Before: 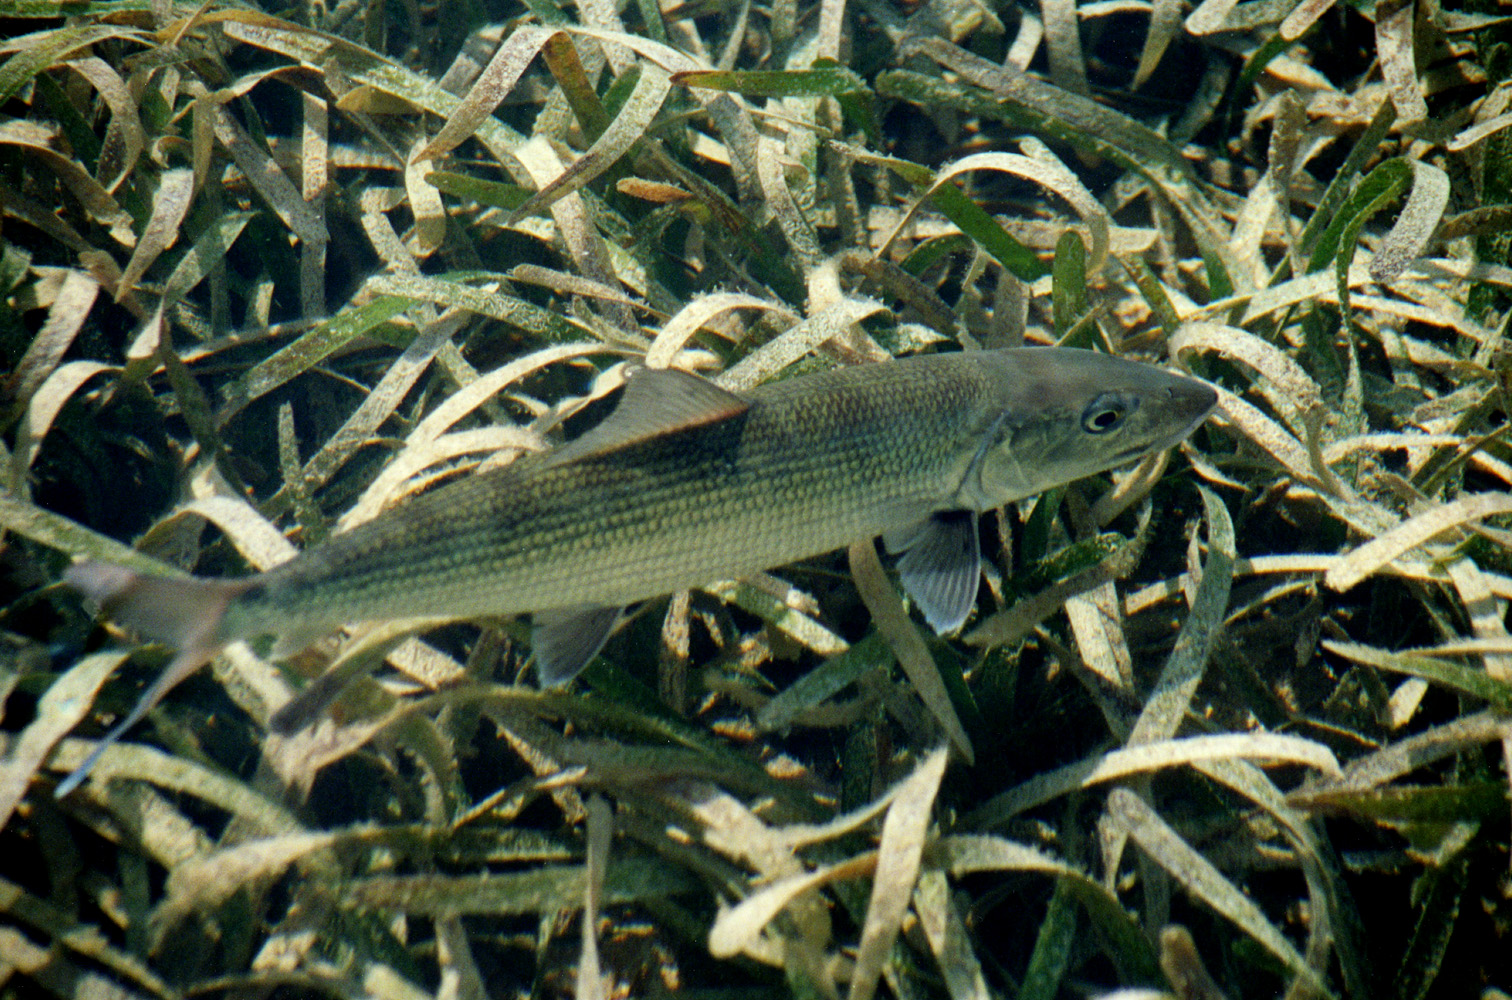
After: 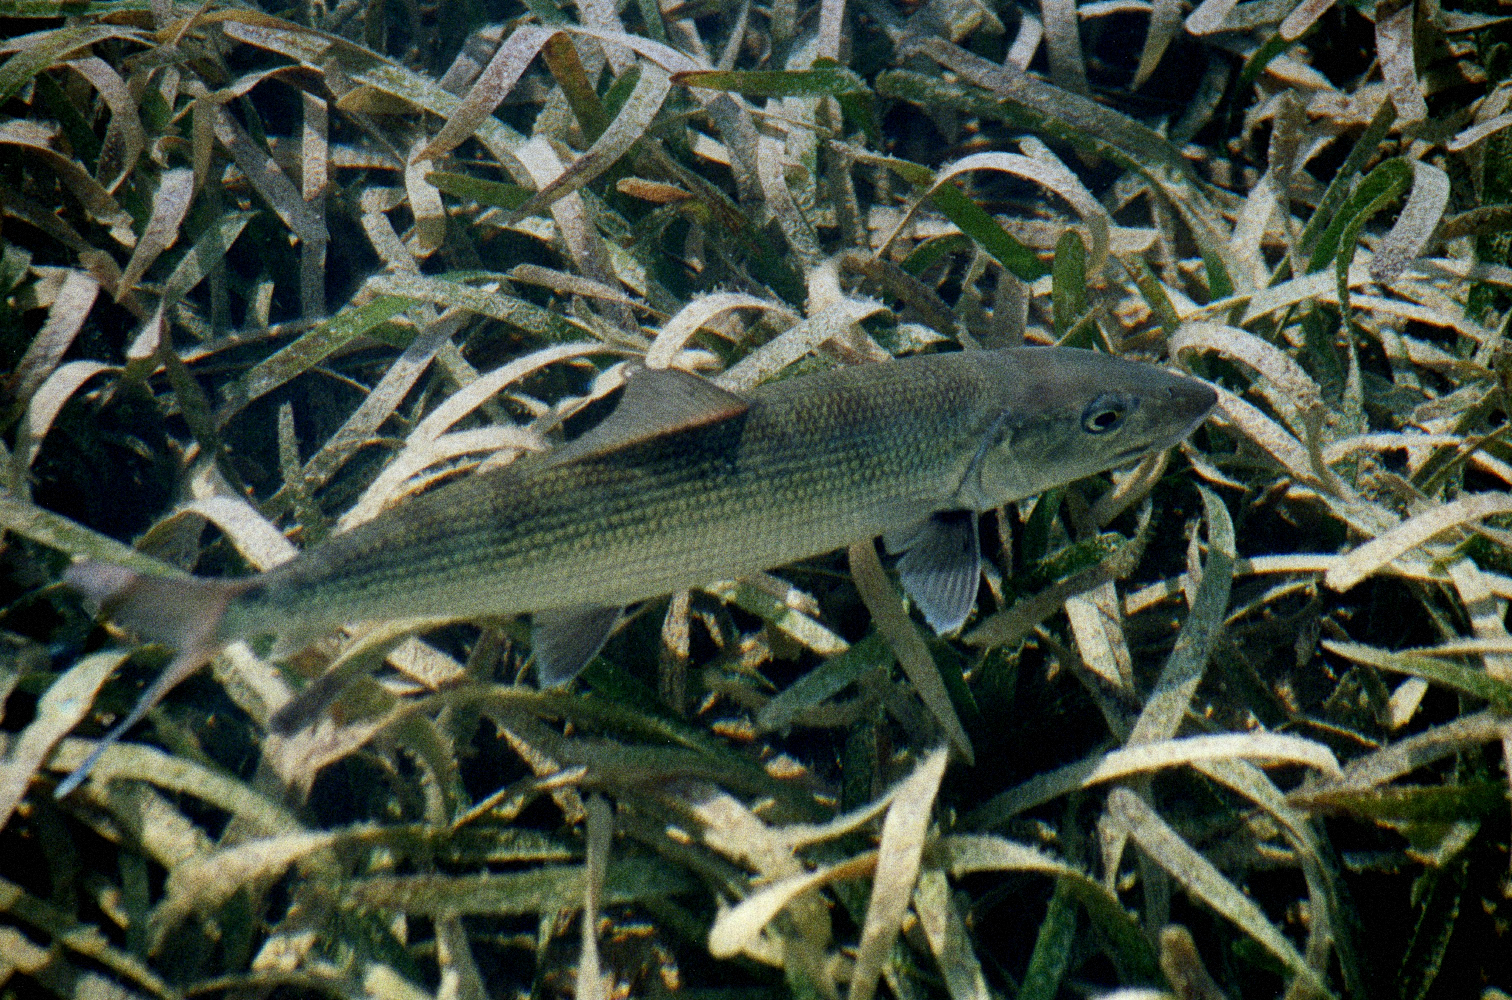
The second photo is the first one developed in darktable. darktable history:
graduated density: hue 238.83°, saturation 50%
exposure: black level correction 0.001, exposure 0.014 EV, compensate highlight preservation false
grain: coarseness 14.49 ISO, strength 48.04%, mid-tones bias 35%
